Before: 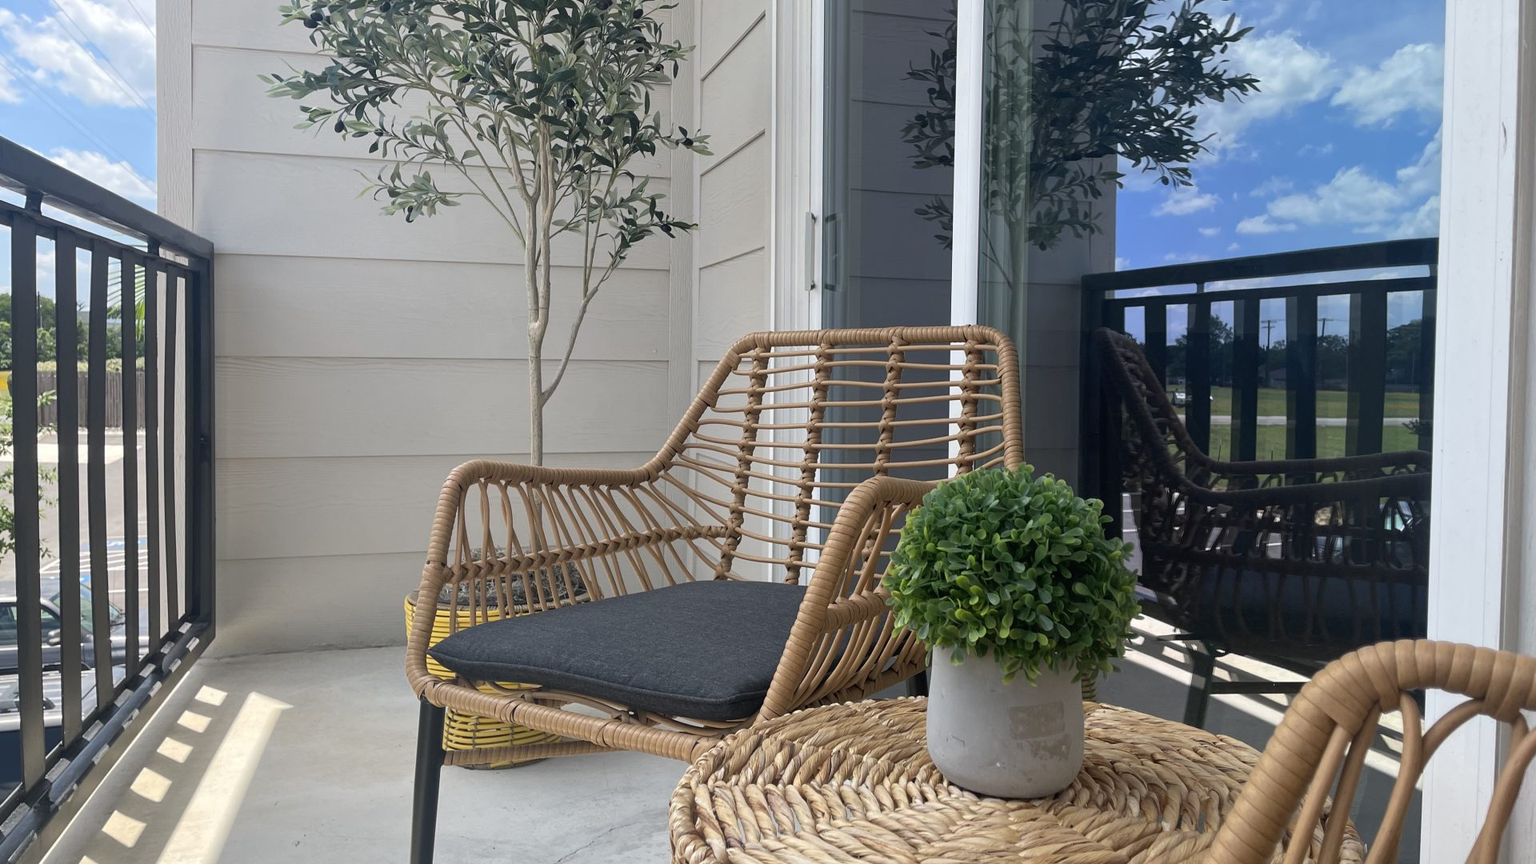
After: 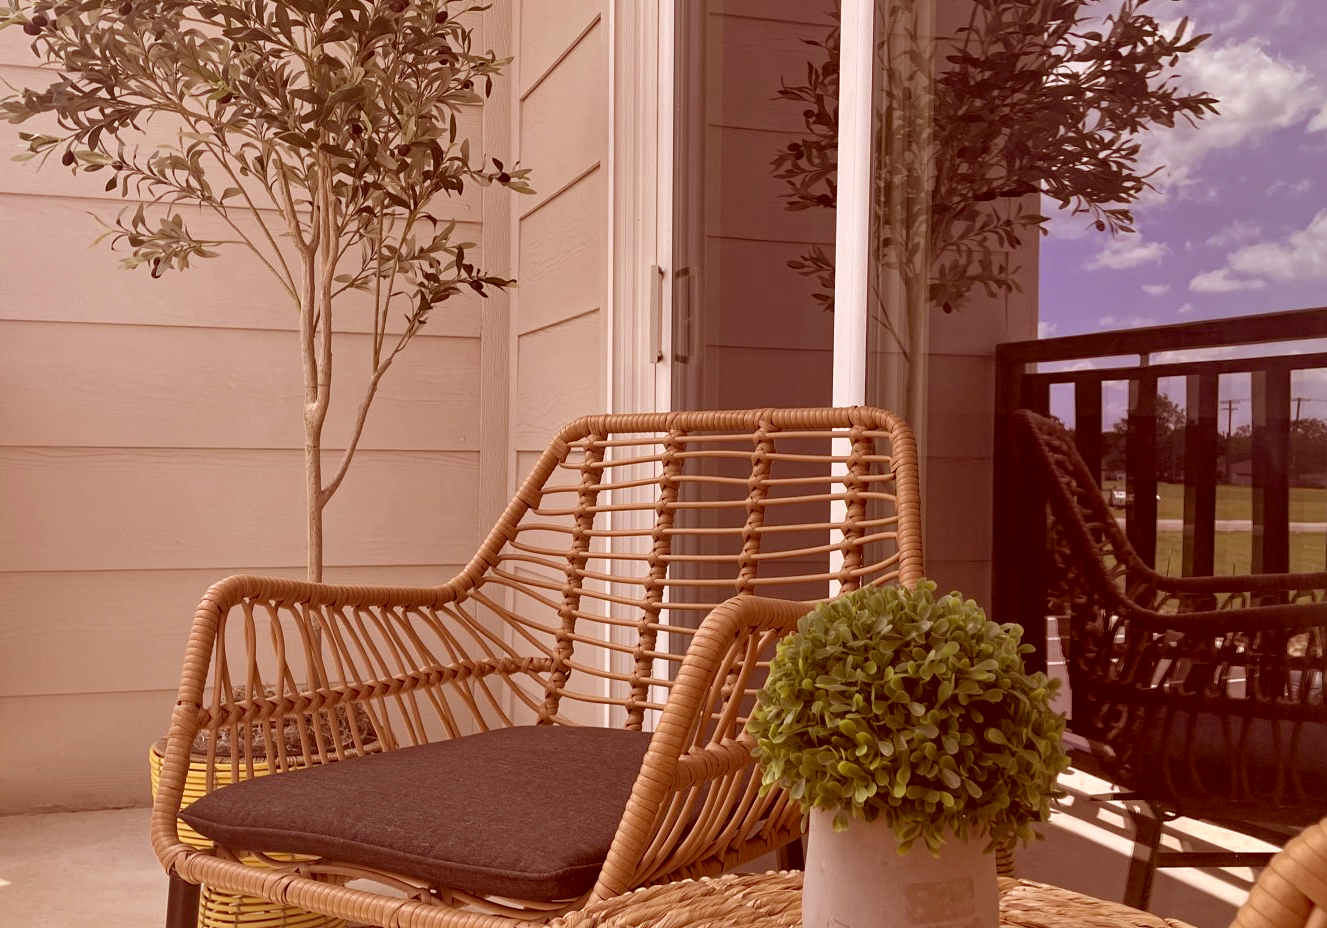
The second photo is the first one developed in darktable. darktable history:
haze removal: compatibility mode true, adaptive false
crop: left 18.581%, right 12.289%, bottom 13.989%
shadows and highlights: shadows 42.66, highlights 6.65, highlights color adjustment 73.5%
color correction: highlights a* 9.02, highlights b* 9.06, shadows a* 39.83, shadows b* 39.51, saturation 0.809
